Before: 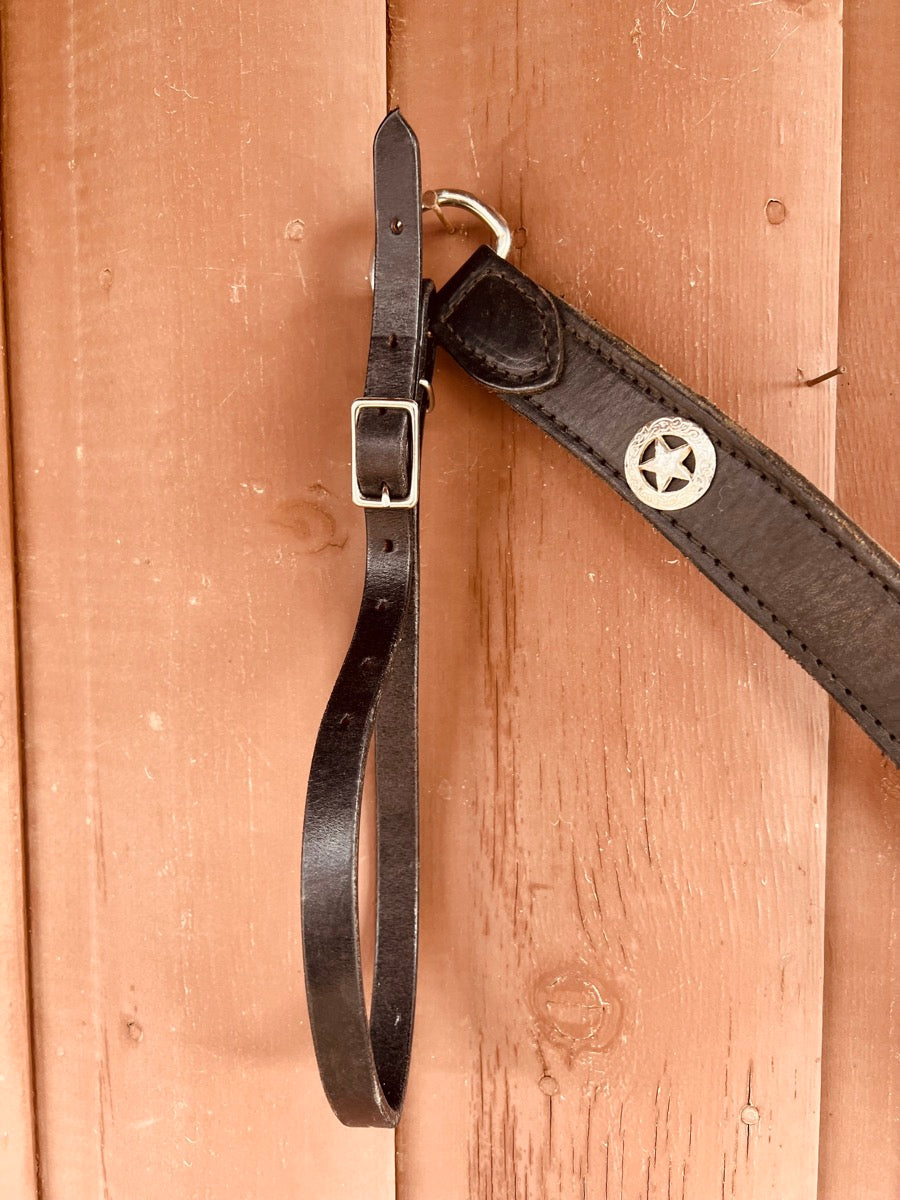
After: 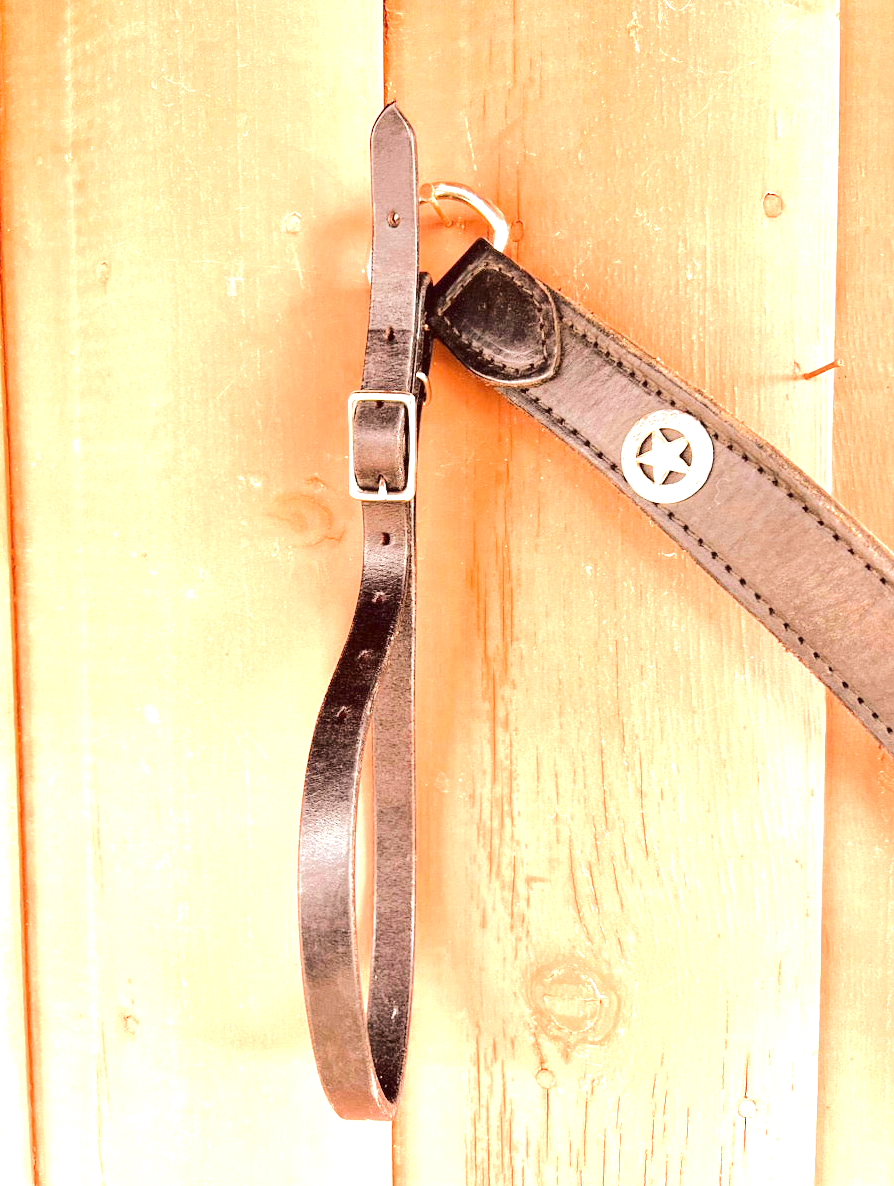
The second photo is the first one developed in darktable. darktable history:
crop: left 0.439%, top 0.643%, right 0.216%, bottom 0.475%
exposure: black level correction 0, exposure 1.384 EV, compensate exposure bias true, compensate highlight preservation false
tone equalizer: -7 EV 0.154 EV, -6 EV 0.635 EV, -5 EV 1.18 EV, -4 EV 1.35 EV, -3 EV 1.13 EV, -2 EV 0.6 EV, -1 EV 0.159 EV, edges refinement/feathering 500, mask exposure compensation -1.57 EV, preserve details no
